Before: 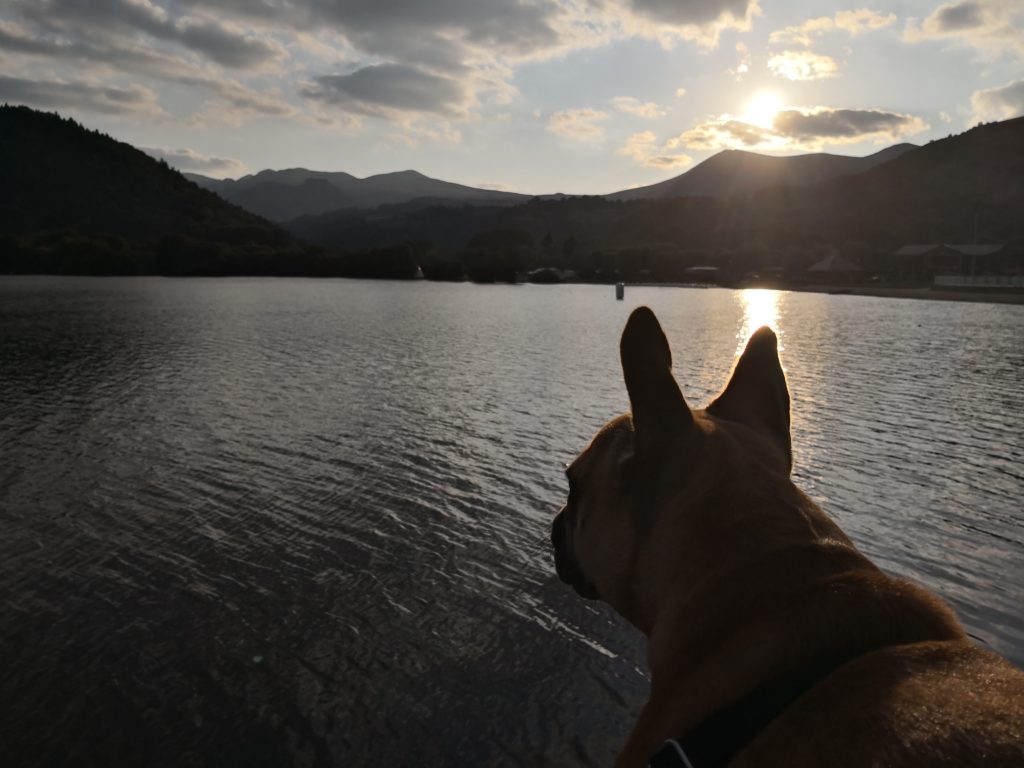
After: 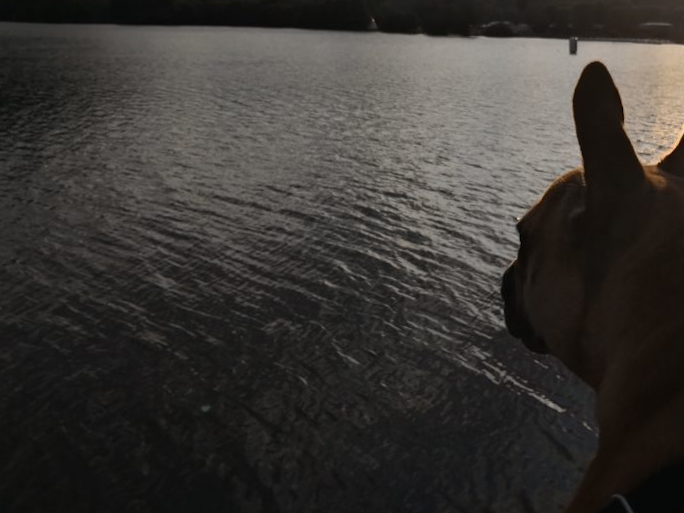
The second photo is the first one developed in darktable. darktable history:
crop and rotate: angle -0.82°, left 3.85%, top 31.828%, right 27.992%
tone equalizer: on, module defaults
